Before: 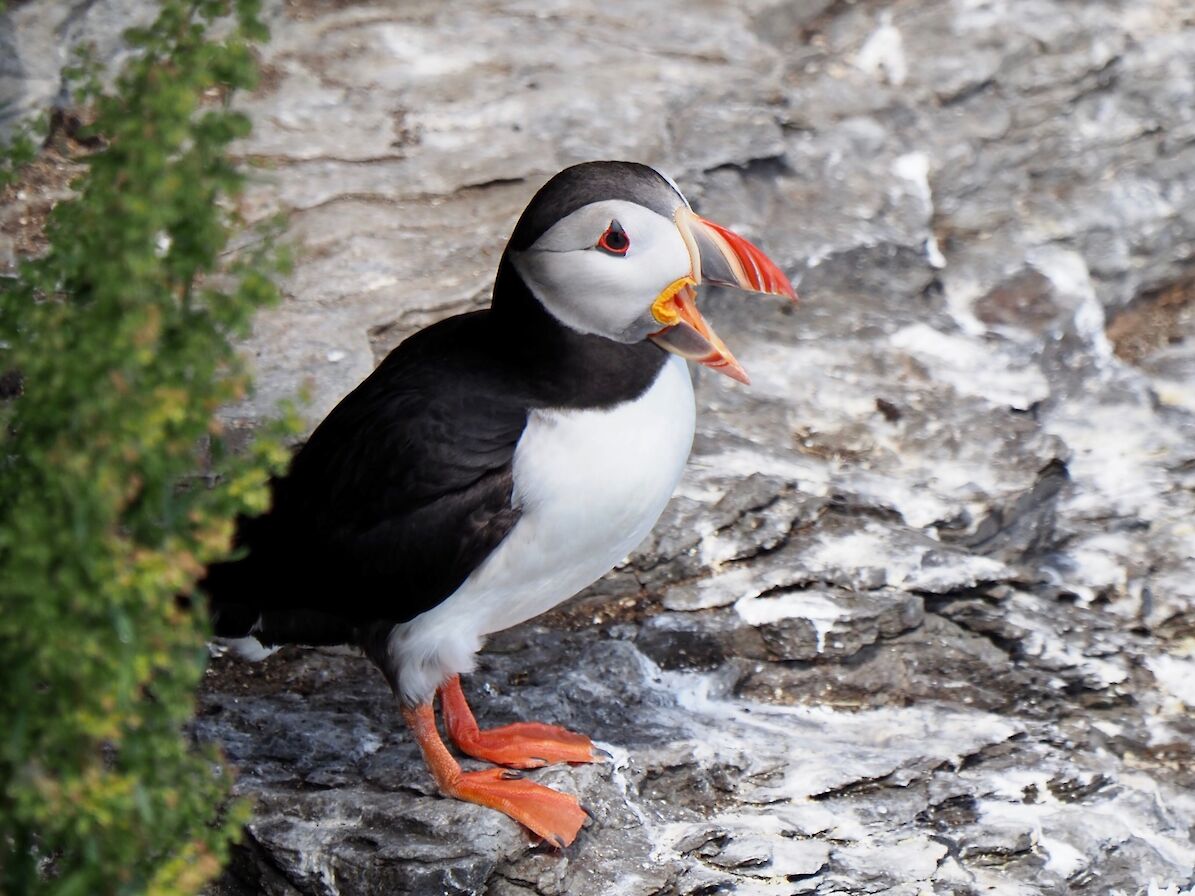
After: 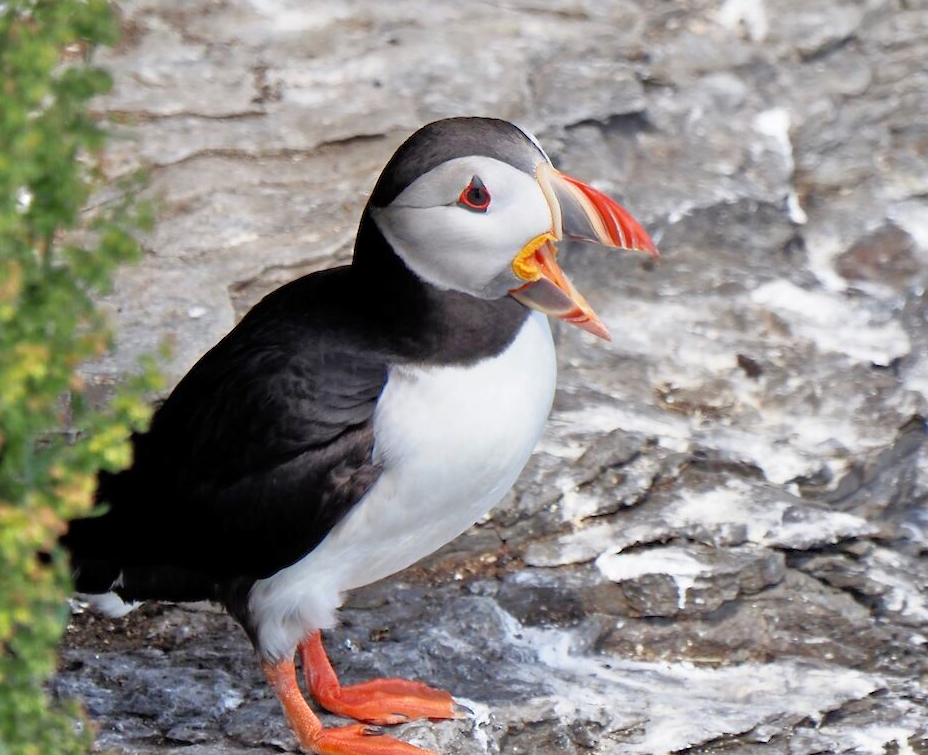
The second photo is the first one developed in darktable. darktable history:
crop: left 11.692%, top 4.976%, right 9.575%, bottom 10.729%
tone equalizer: -7 EV 0.142 EV, -6 EV 0.566 EV, -5 EV 1.15 EV, -4 EV 1.29 EV, -3 EV 1.15 EV, -2 EV 0.6 EV, -1 EV 0.158 EV
